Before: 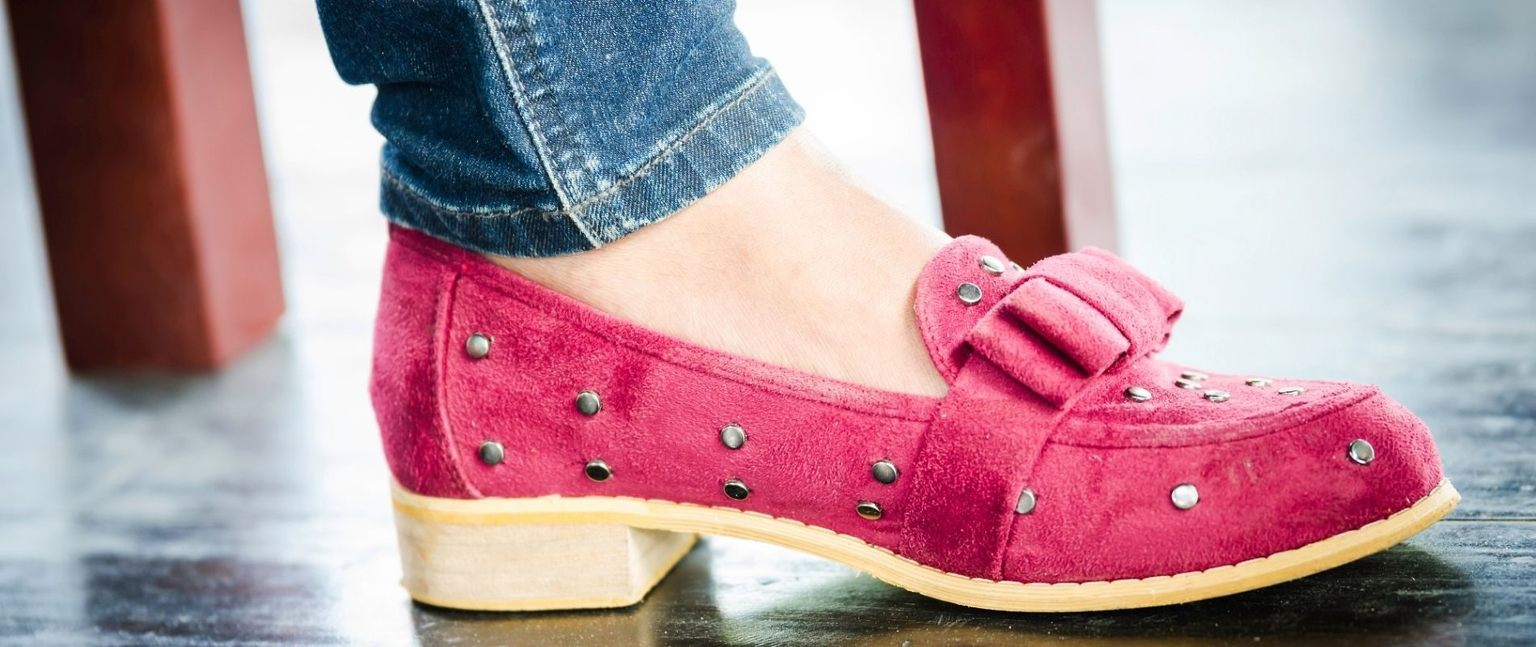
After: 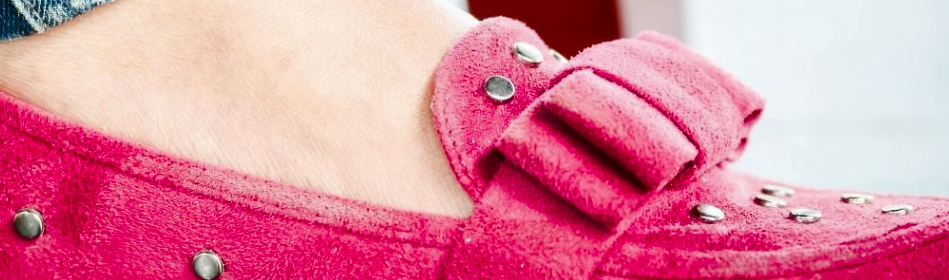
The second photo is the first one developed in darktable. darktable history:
crop: left 36.844%, top 34.363%, right 13.178%, bottom 30.627%
color balance rgb: shadows lift › chroma 1.01%, shadows lift › hue 29.49°, perceptual saturation grading › global saturation 26.749%, perceptual saturation grading › highlights -28.538%, perceptual saturation grading › mid-tones 15.714%, perceptual saturation grading › shadows 34.014%
contrast brightness saturation: brightness -0.095
